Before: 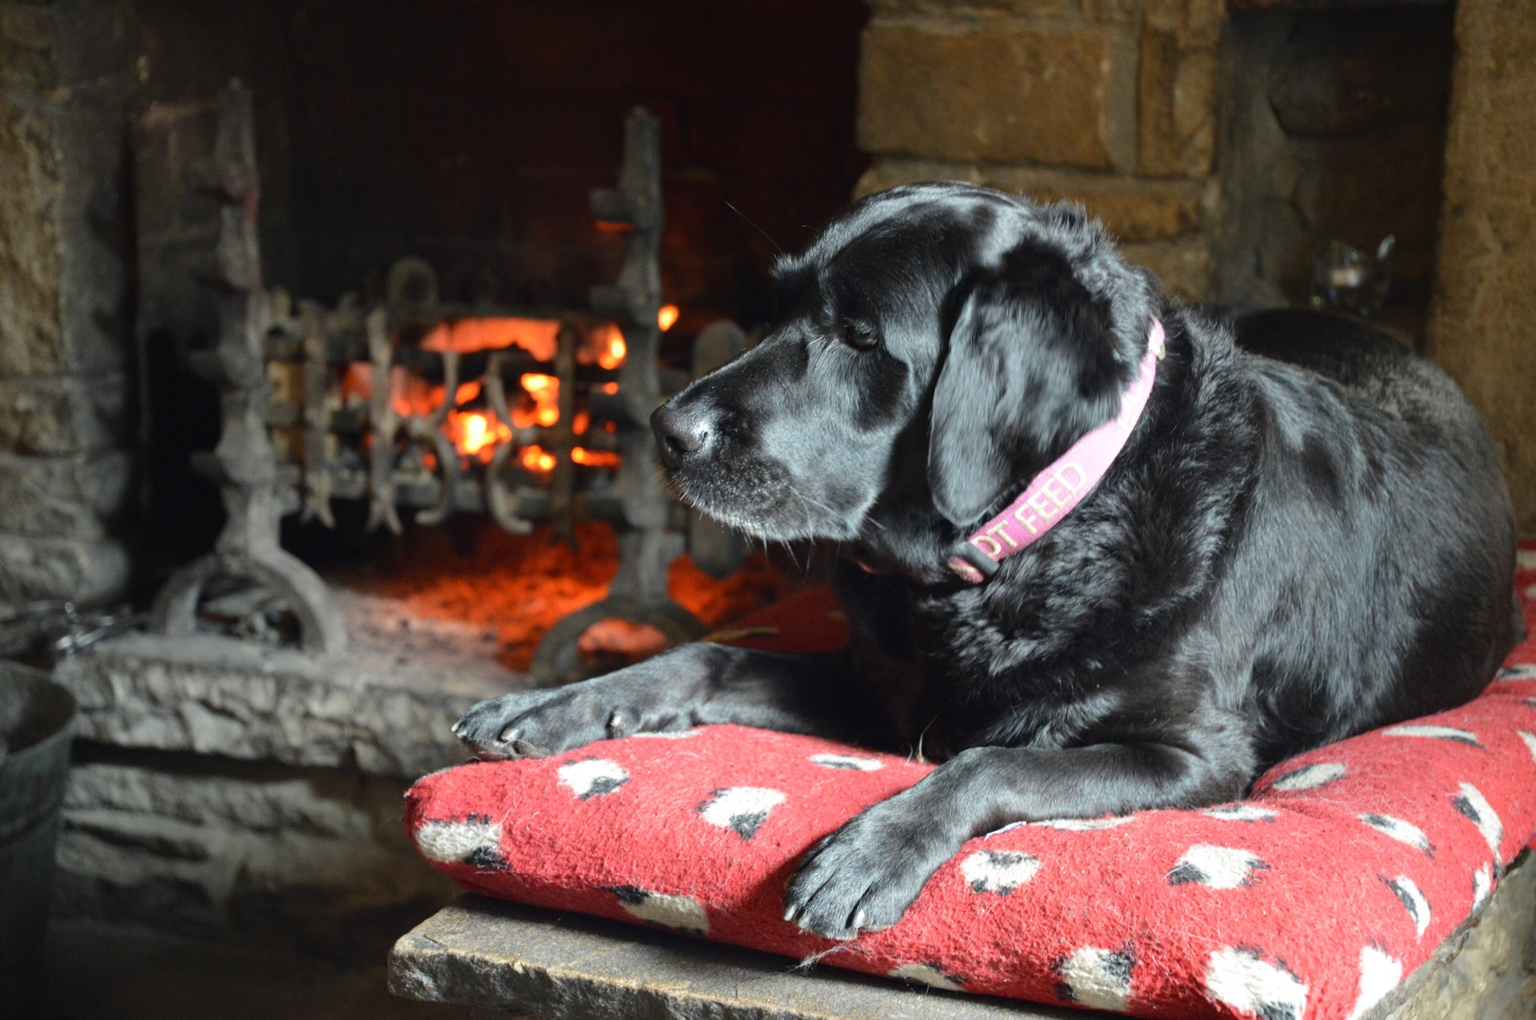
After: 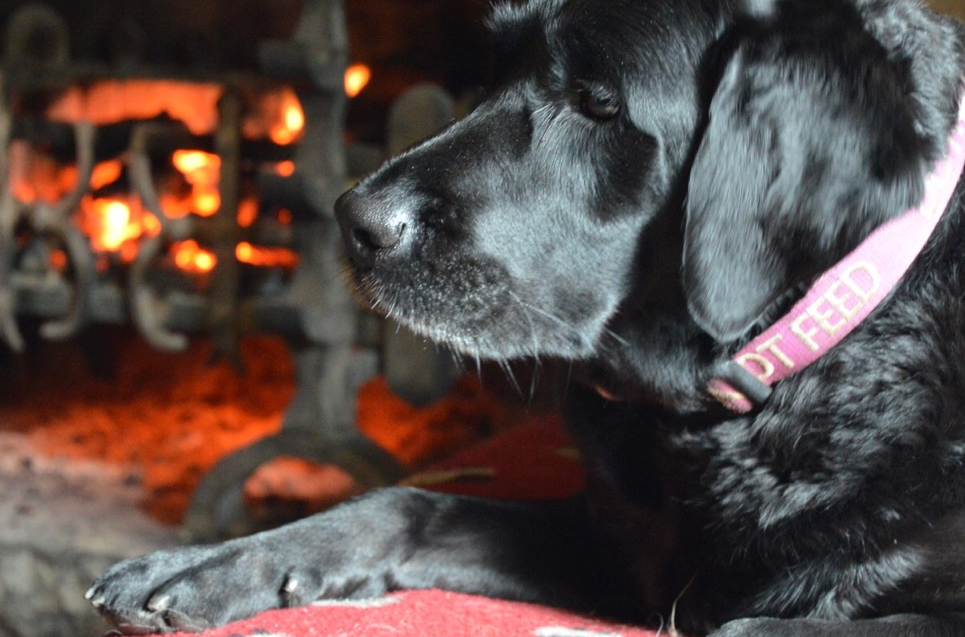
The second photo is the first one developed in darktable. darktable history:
crop: left 24.973%, top 24.906%, right 24.83%, bottom 25.238%
